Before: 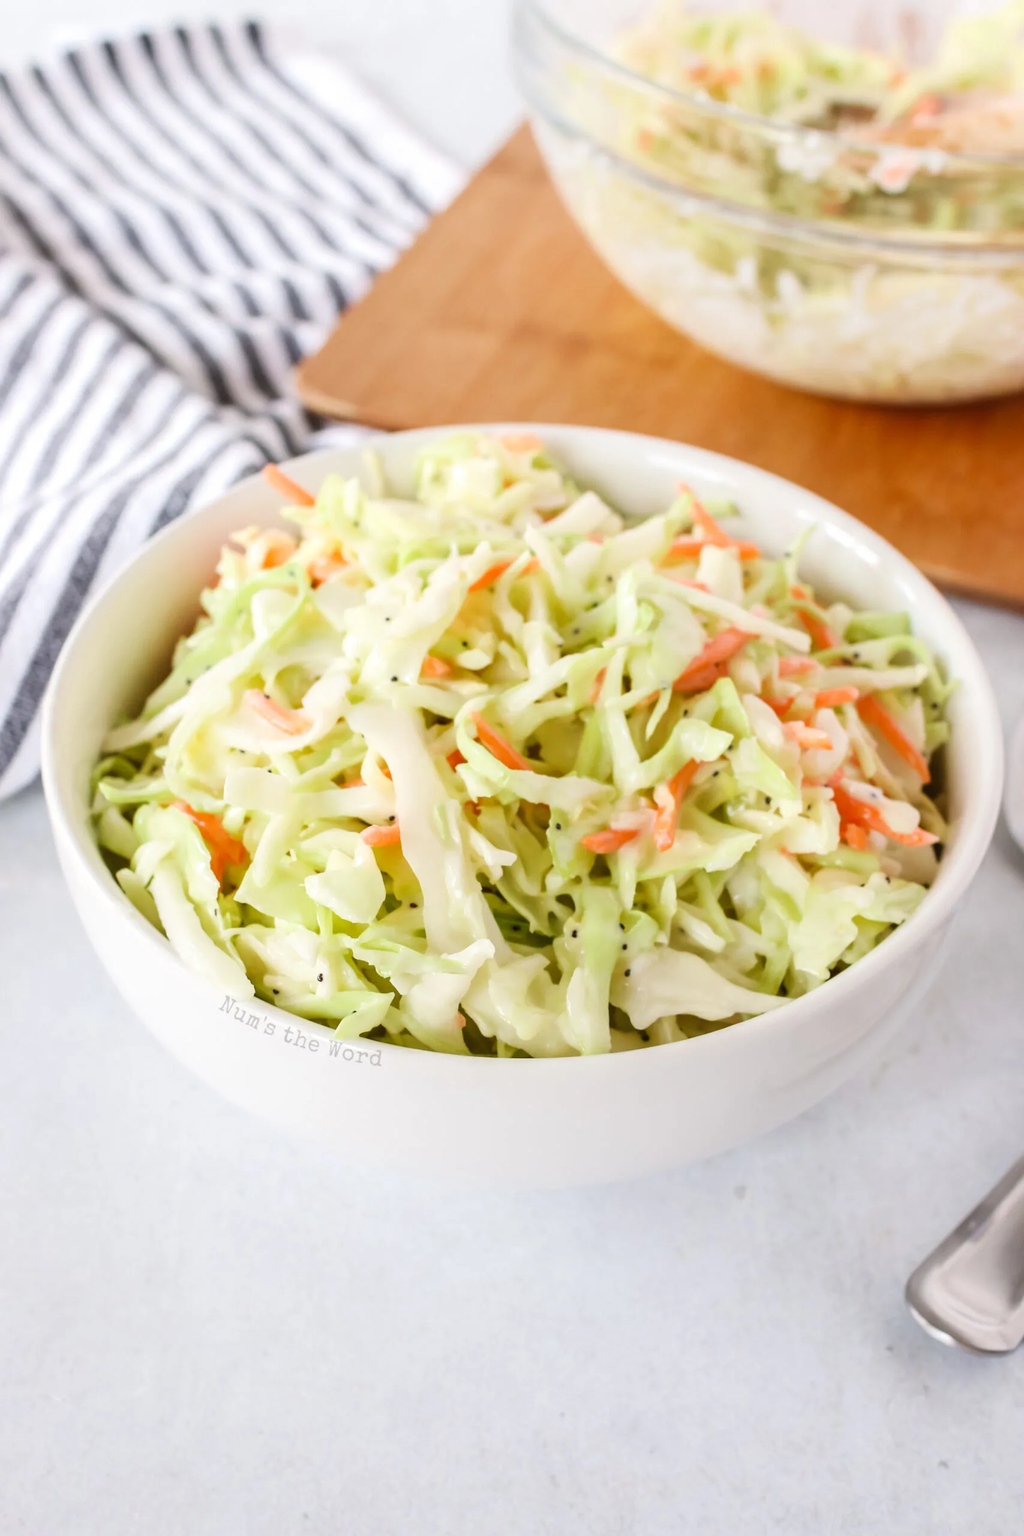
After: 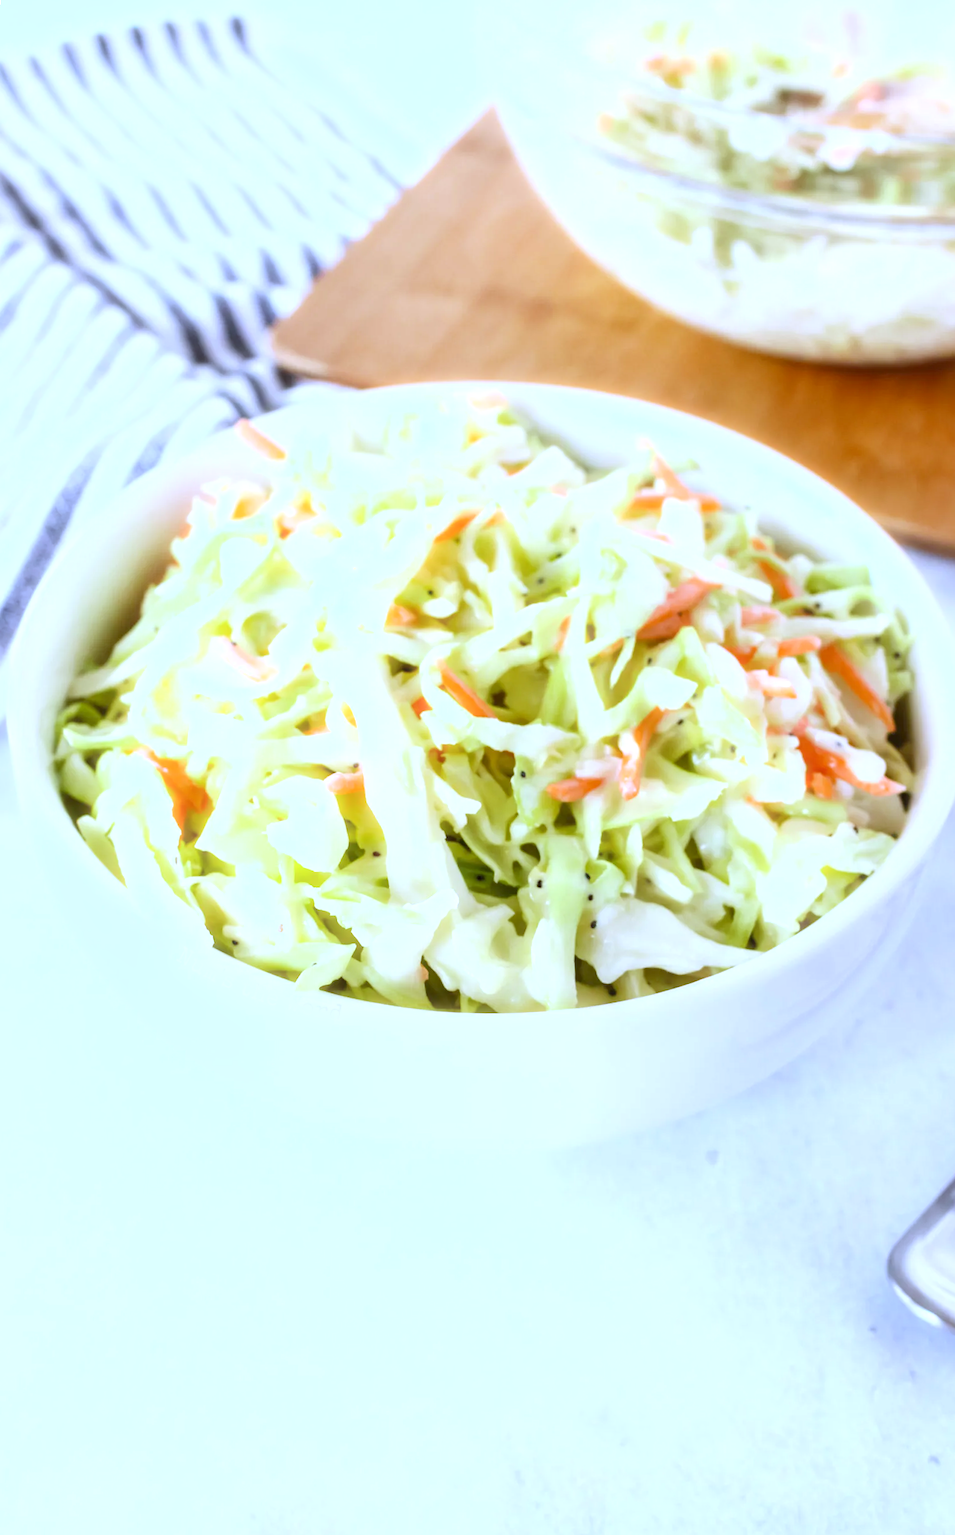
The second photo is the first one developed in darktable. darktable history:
white balance: red 0.871, blue 1.249
rotate and perspective: rotation 0.215°, lens shift (vertical) -0.139, crop left 0.069, crop right 0.939, crop top 0.002, crop bottom 0.996
bloom: size 3%, threshold 100%, strength 0%
exposure: black level correction 0.001, exposure 0.5 EV, compensate exposure bias true, compensate highlight preservation false
